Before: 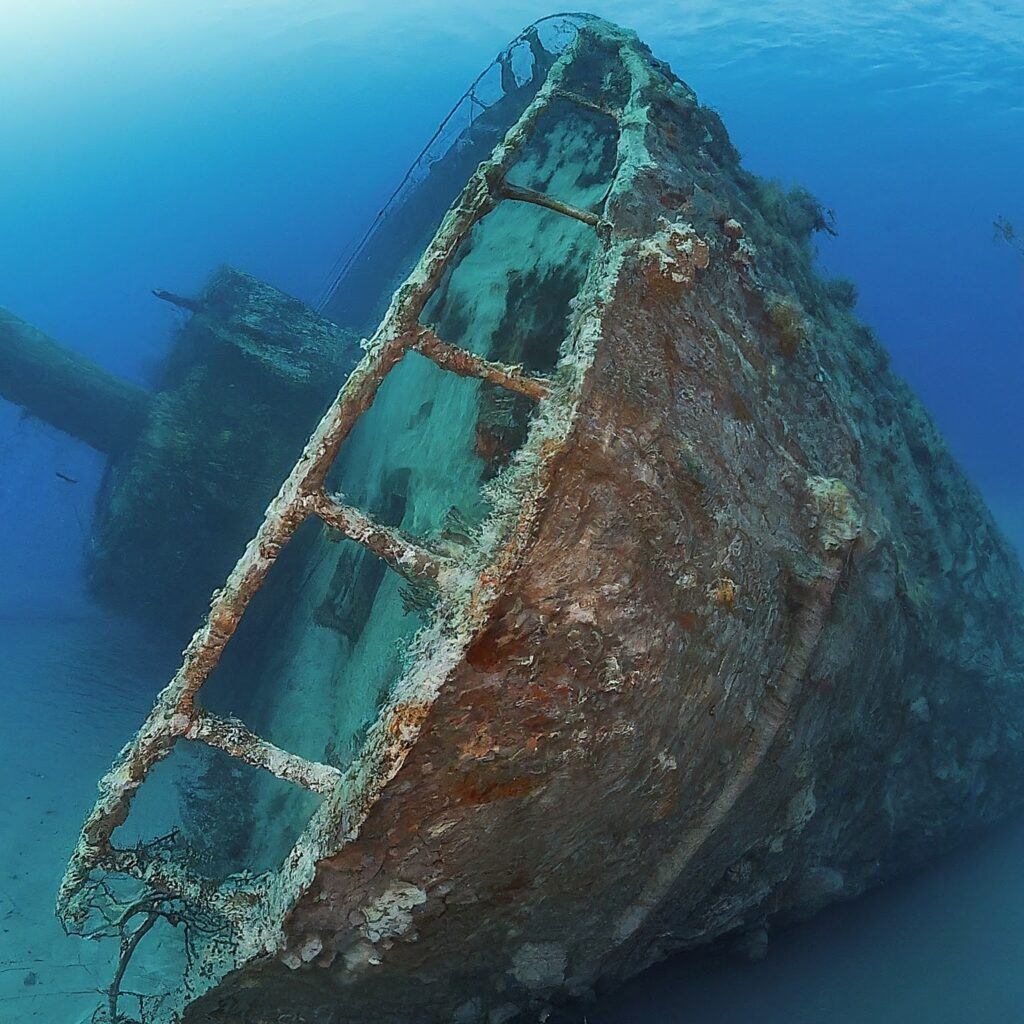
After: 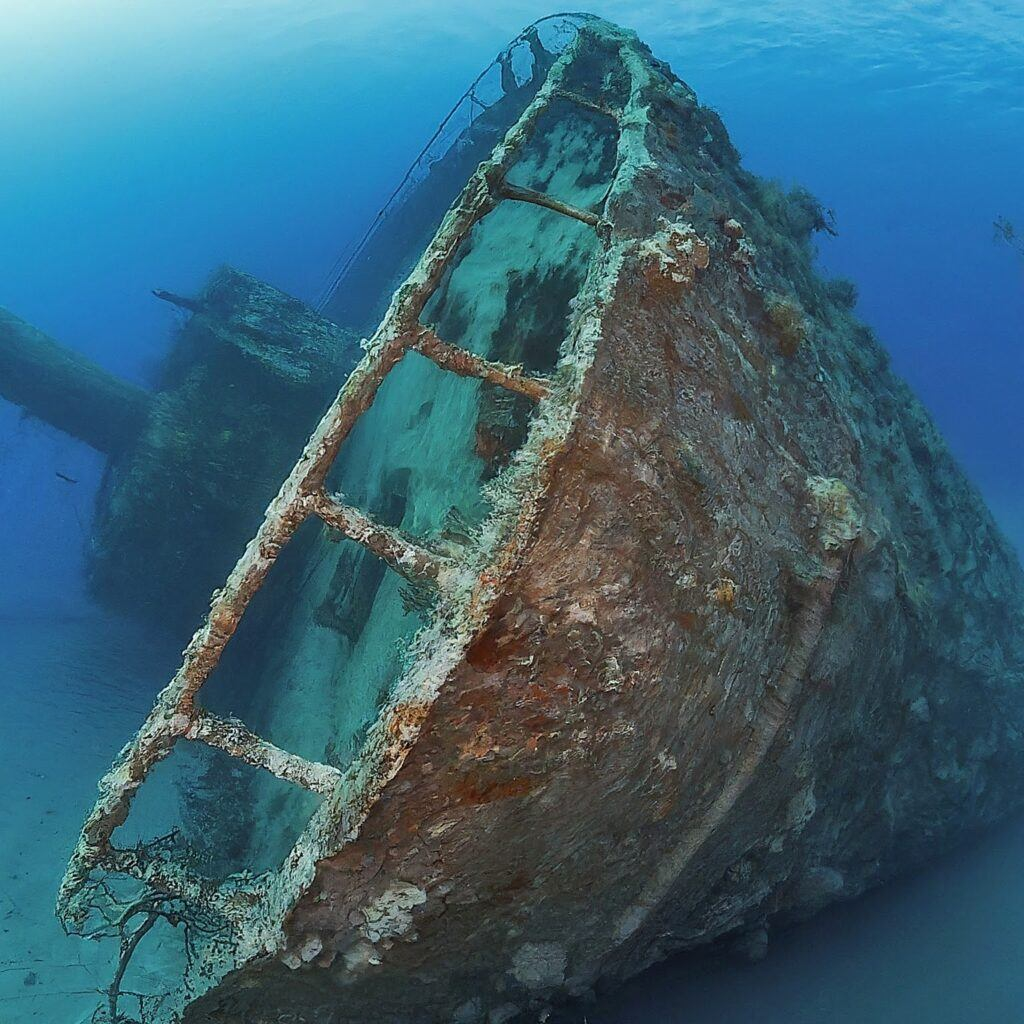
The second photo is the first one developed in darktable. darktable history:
shadows and highlights: shadows 29.32, highlights -29.32, low approximation 0.01, soften with gaussian
